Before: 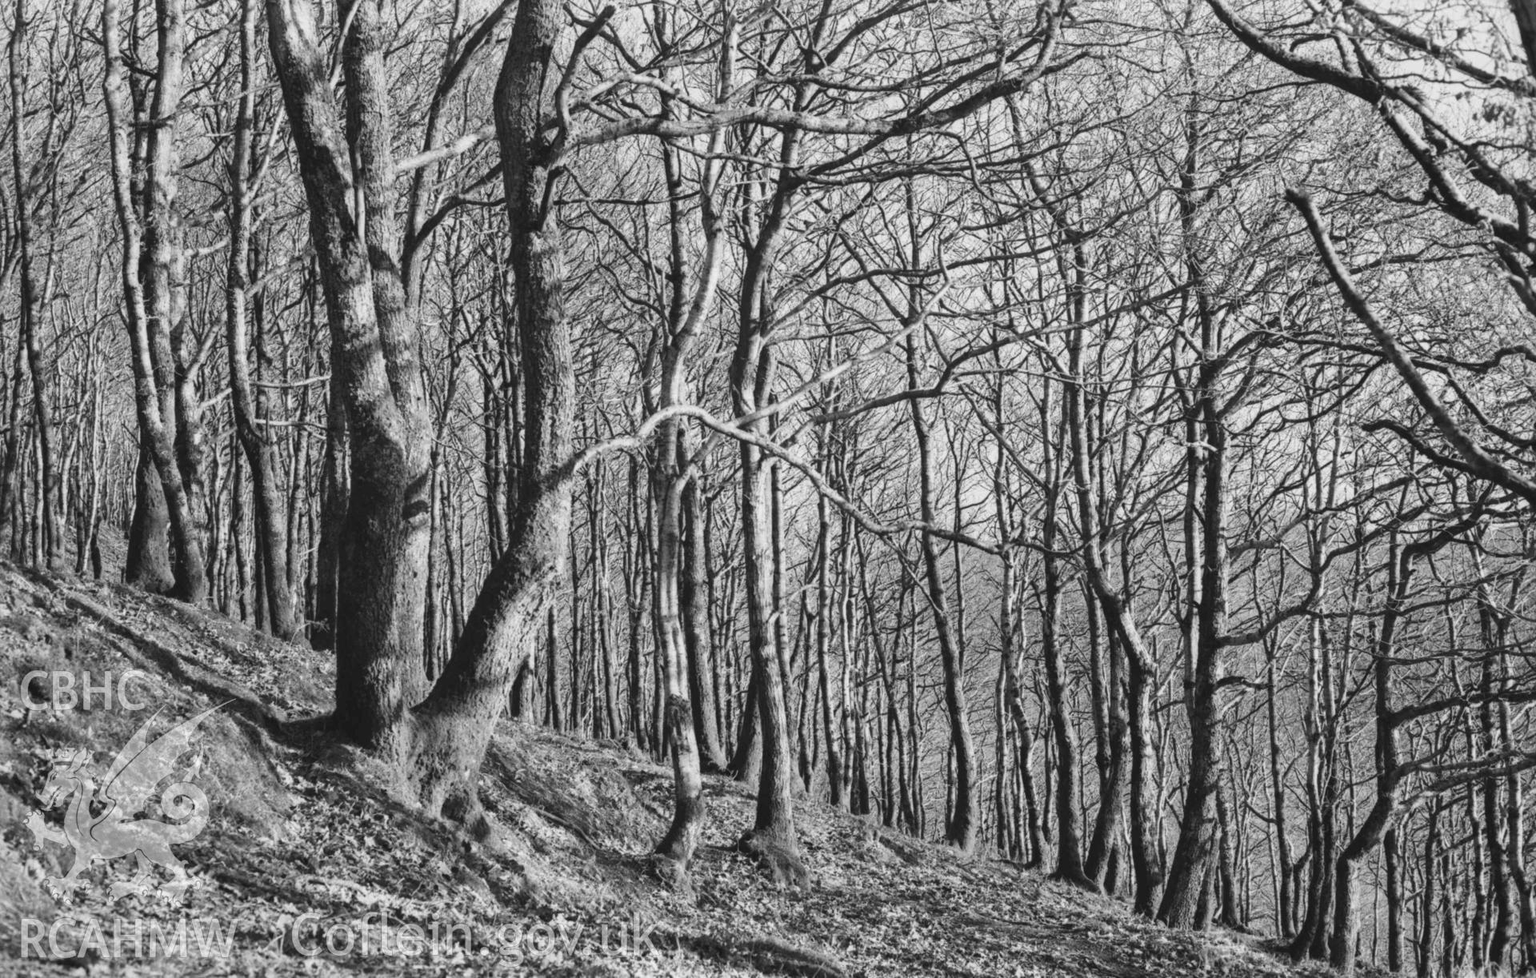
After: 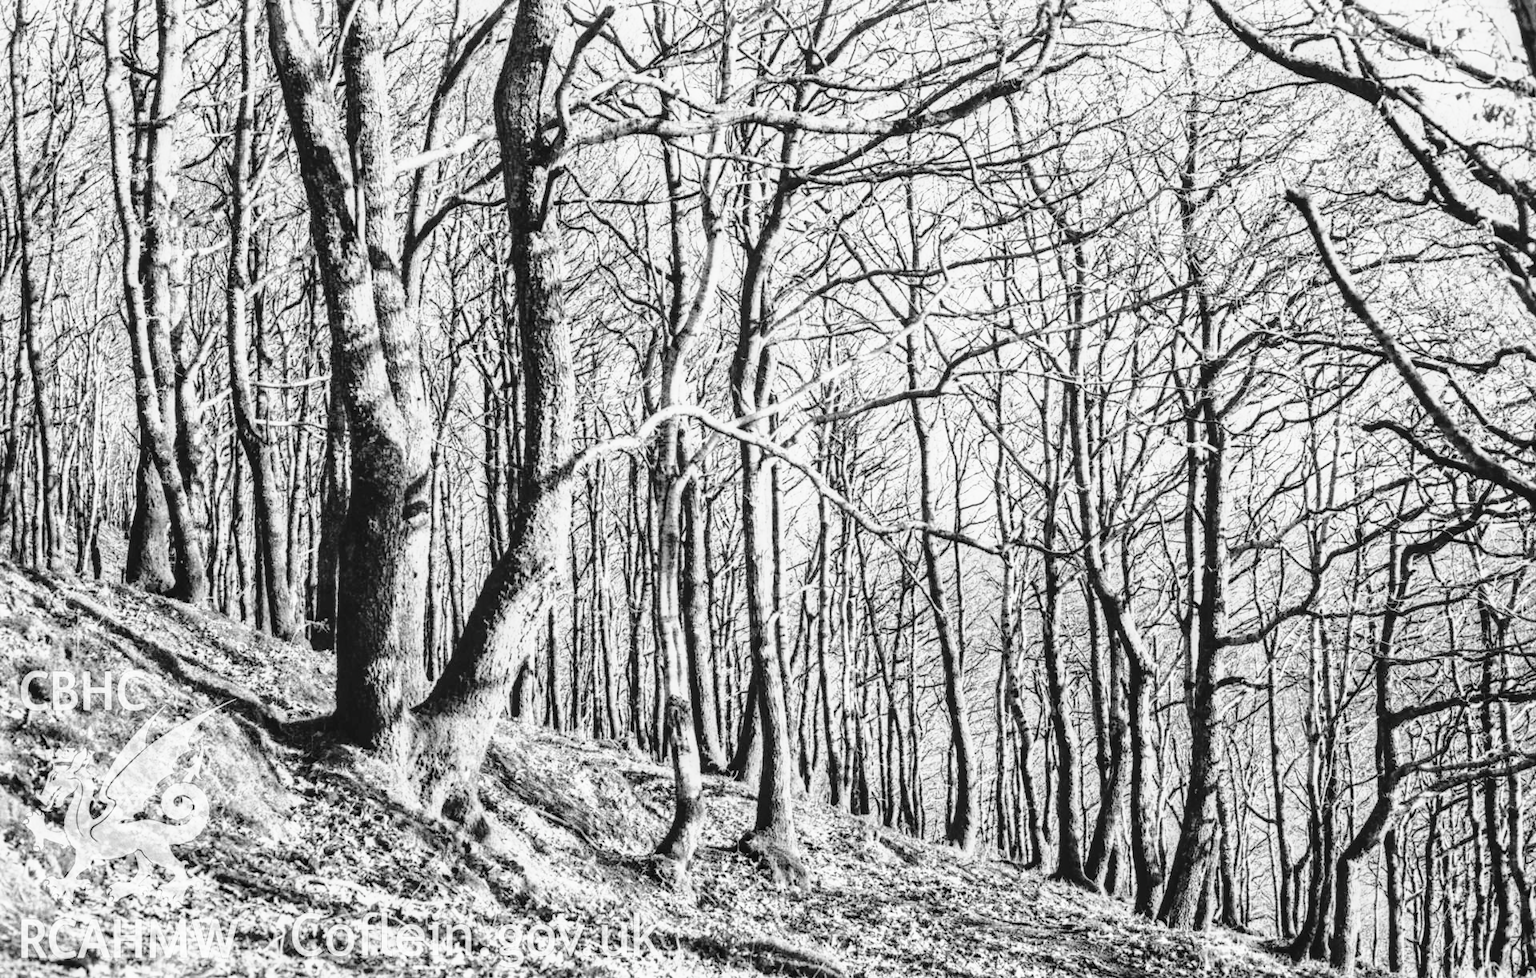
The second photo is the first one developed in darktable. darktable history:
tone curve: curves: ch0 [(0, 0.013) (0.129, 0.1) (0.327, 0.382) (0.489, 0.573) (0.66, 0.748) (0.858, 0.926) (1, 0.977)]; ch1 [(0, 0) (0.353, 0.344) (0.45, 0.46) (0.498, 0.498) (0.521, 0.512) (0.563, 0.559) (0.592, 0.585) (0.647, 0.68) (1, 1)]; ch2 [(0, 0) (0.333, 0.346) (0.375, 0.375) (0.427, 0.44) (0.476, 0.492) (0.511, 0.508) (0.528, 0.533) (0.579, 0.61) (0.612, 0.644) (0.66, 0.715) (1, 1)], color space Lab, independent channels, preserve colors none
base curve: curves: ch0 [(0, 0) (0.028, 0.03) (0.121, 0.232) (0.46, 0.748) (0.859, 0.968) (1, 1)], preserve colors none
local contrast: detail 130%
